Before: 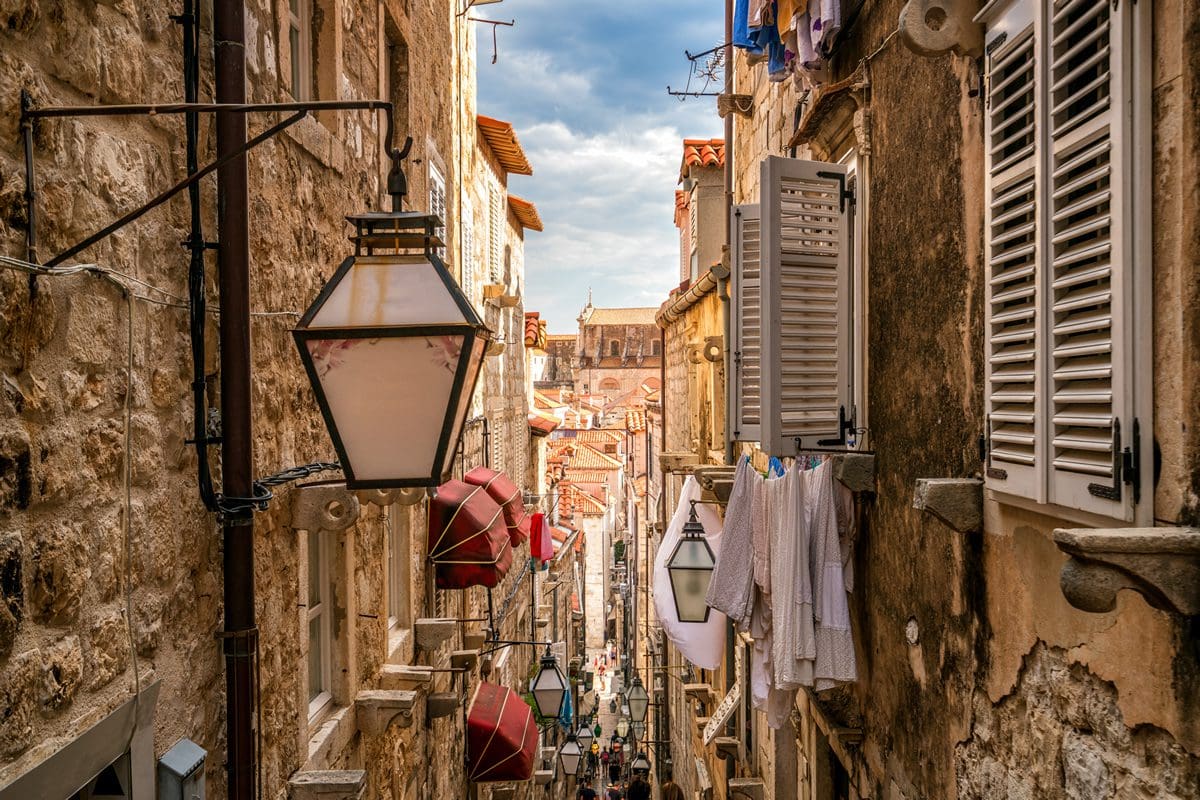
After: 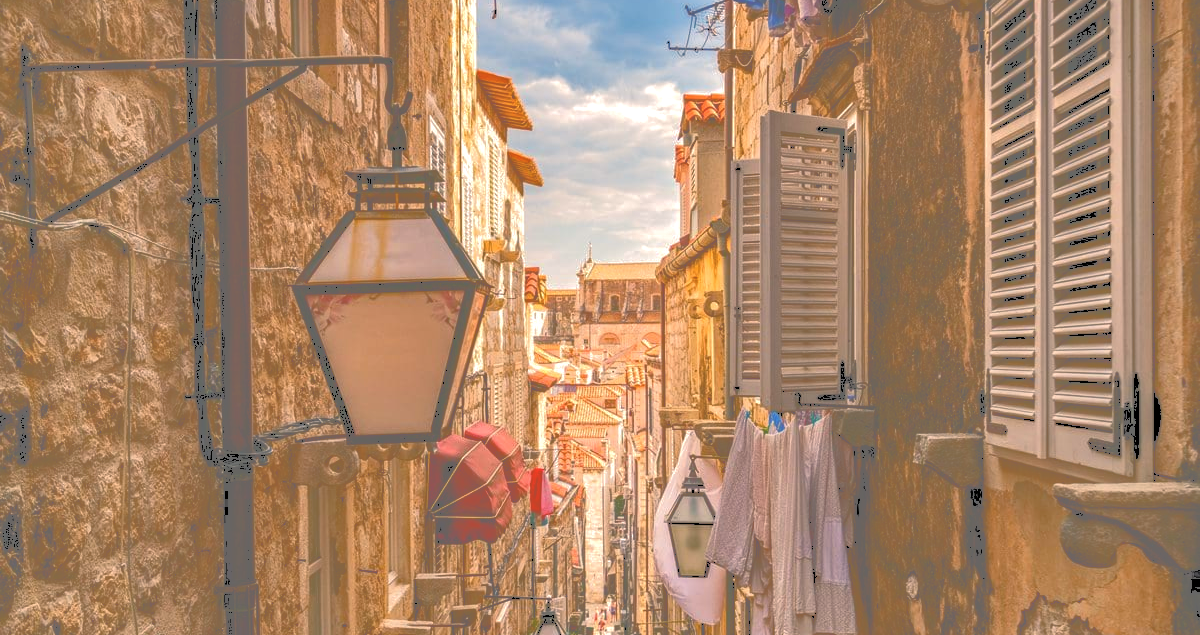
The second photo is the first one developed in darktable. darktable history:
haze removal: adaptive false
crop and rotate: top 5.66%, bottom 14.904%
local contrast: highlights 139%, shadows 150%, detail 139%, midtone range 0.252
tone curve: curves: ch0 [(0, 0) (0.003, 0.453) (0.011, 0.457) (0.025, 0.457) (0.044, 0.463) (0.069, 0.464) (0.1, 0.471) (0.136, 0.475) (0.177, 0.481) (0.224, 0.486) (0.277, 0.496) (0.335, 0.515) (0.399, 0.544) (0.468, 0.577) (0.543, 0.621) (0.623, 0.67) (0.709, 0.73) (0.801, 0.788) (0.898, 0.848) (1, 1)], color space Lab, independent channels, preserve colors none
color balance rgb: power › hue 326.98°, highlights gain › chroma 3.236%, highlights gain › hue 57.37°, perceptual saturation grading › global saturation 0.435%, global vibrance 20%
